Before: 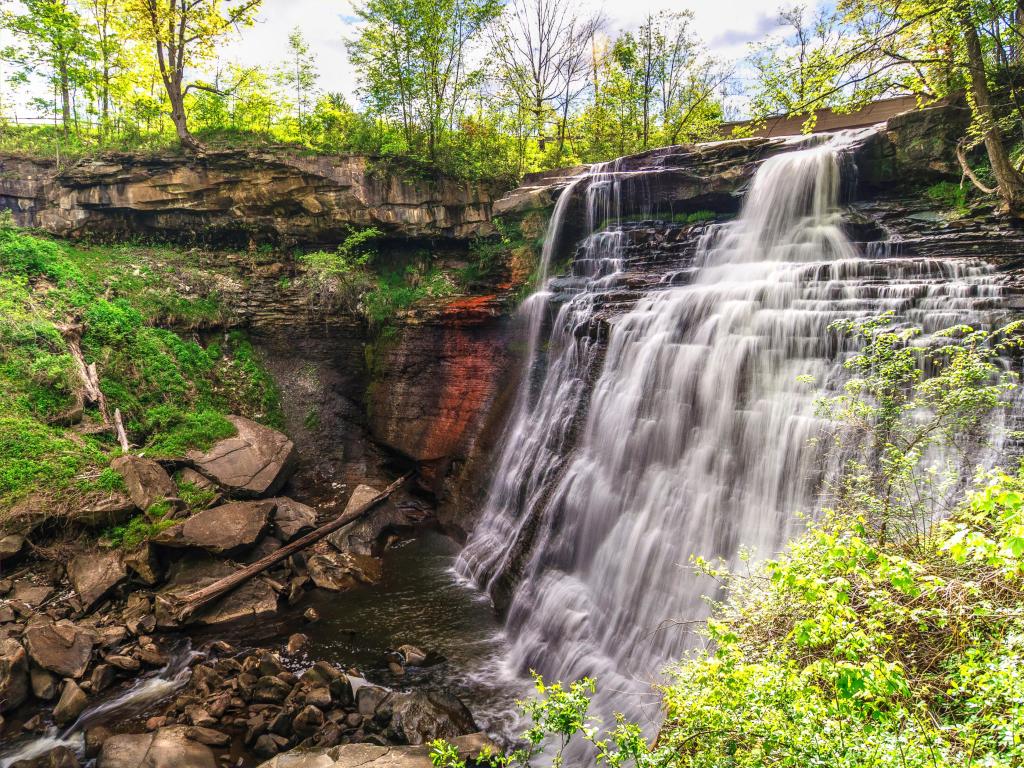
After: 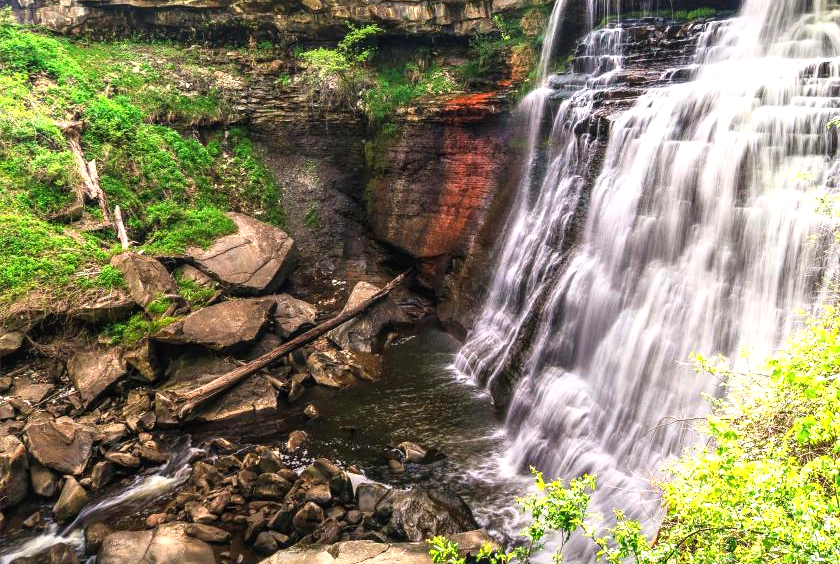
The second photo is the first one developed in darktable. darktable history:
exposure: exposure 0.7 EV, compensate highlight preservation false
crop: top 26.531%, right 17.959%
rgb curve: curves: ch0 [(0, 0) (0.078, 0.051) (0.929, 0.956) (1, 1)], compensate middle gray true
